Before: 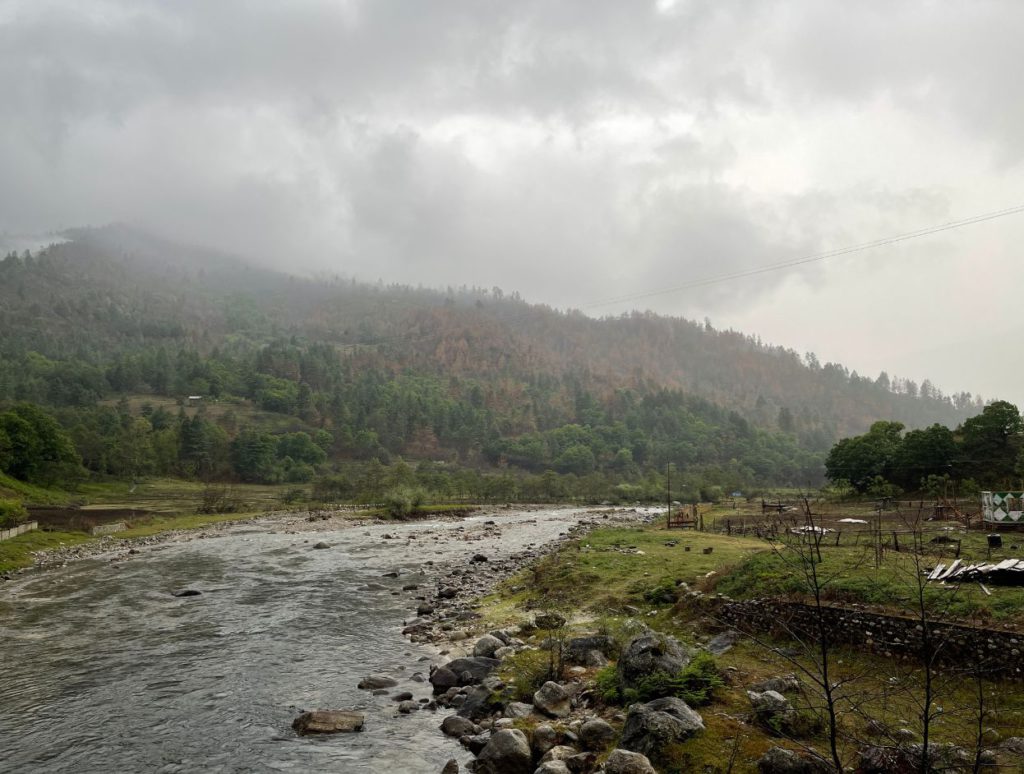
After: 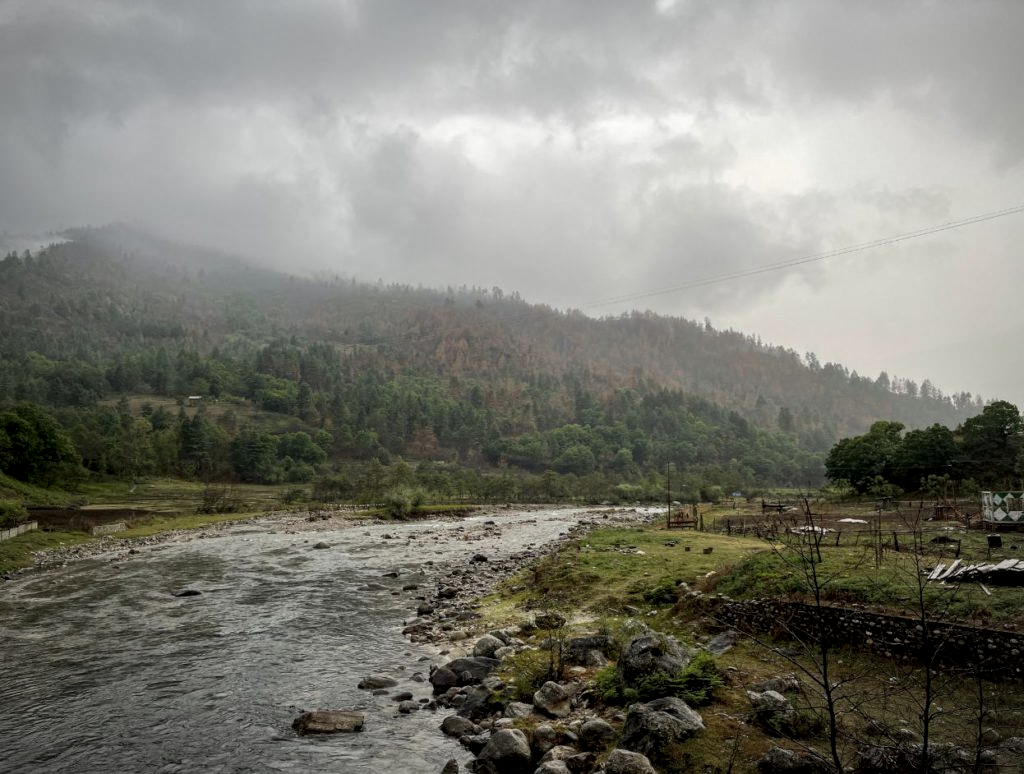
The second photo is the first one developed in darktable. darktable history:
local contrast: detail 144%
vignetting: fall-off radius 69.27%, automatic ratio true
exposure: exposure -0.213 EV, compensate highlight preservation false
contrast equalizer: octaves 7, y [[0.6 ×6], [0.55 ×6], [0 ×6], [0 ×6], [0 ×6]], mix -0.215
